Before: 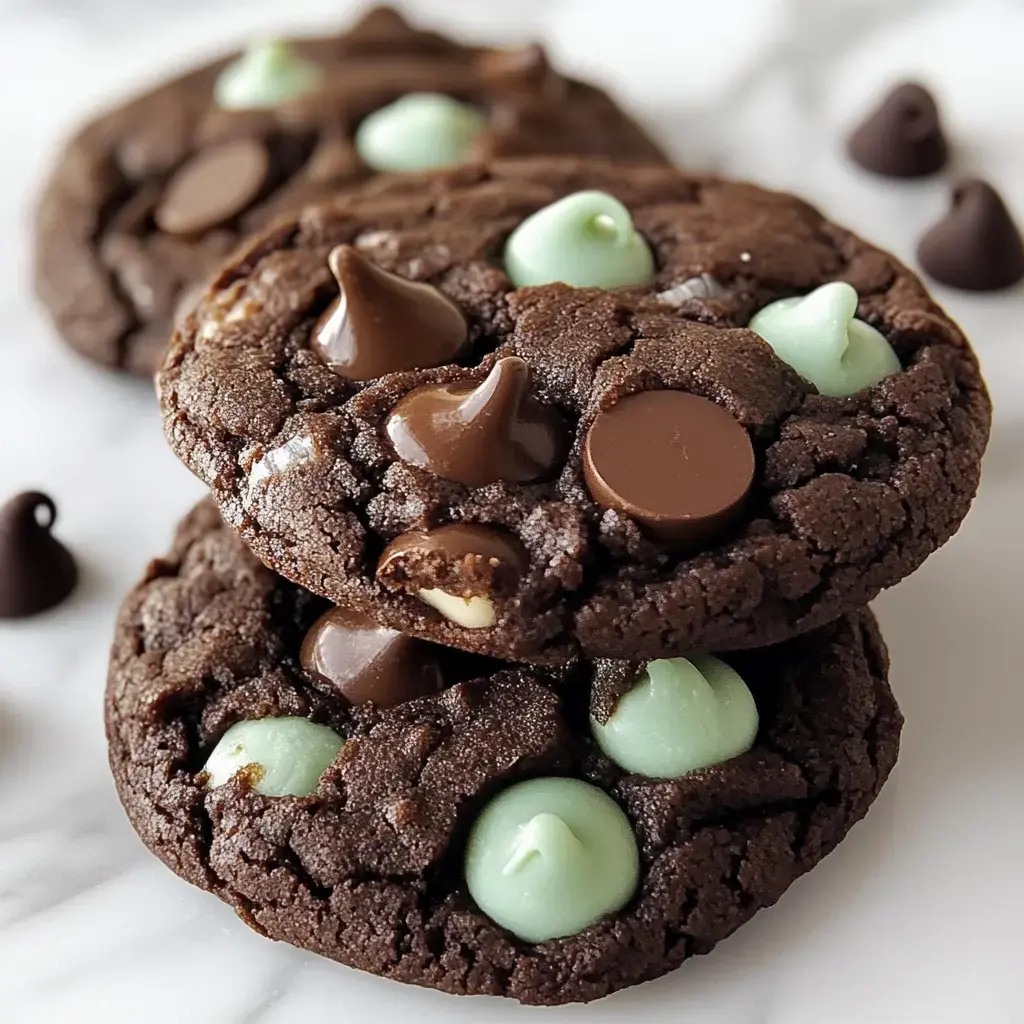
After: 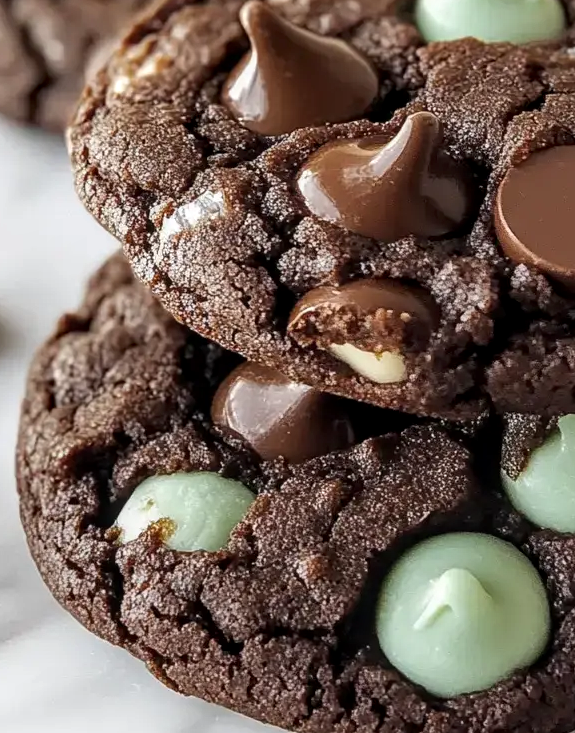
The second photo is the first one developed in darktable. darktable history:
local contrast: on, module defaults
crop: left 8.716%, top 23.997%, right 35.061%, bottom 4.401%
